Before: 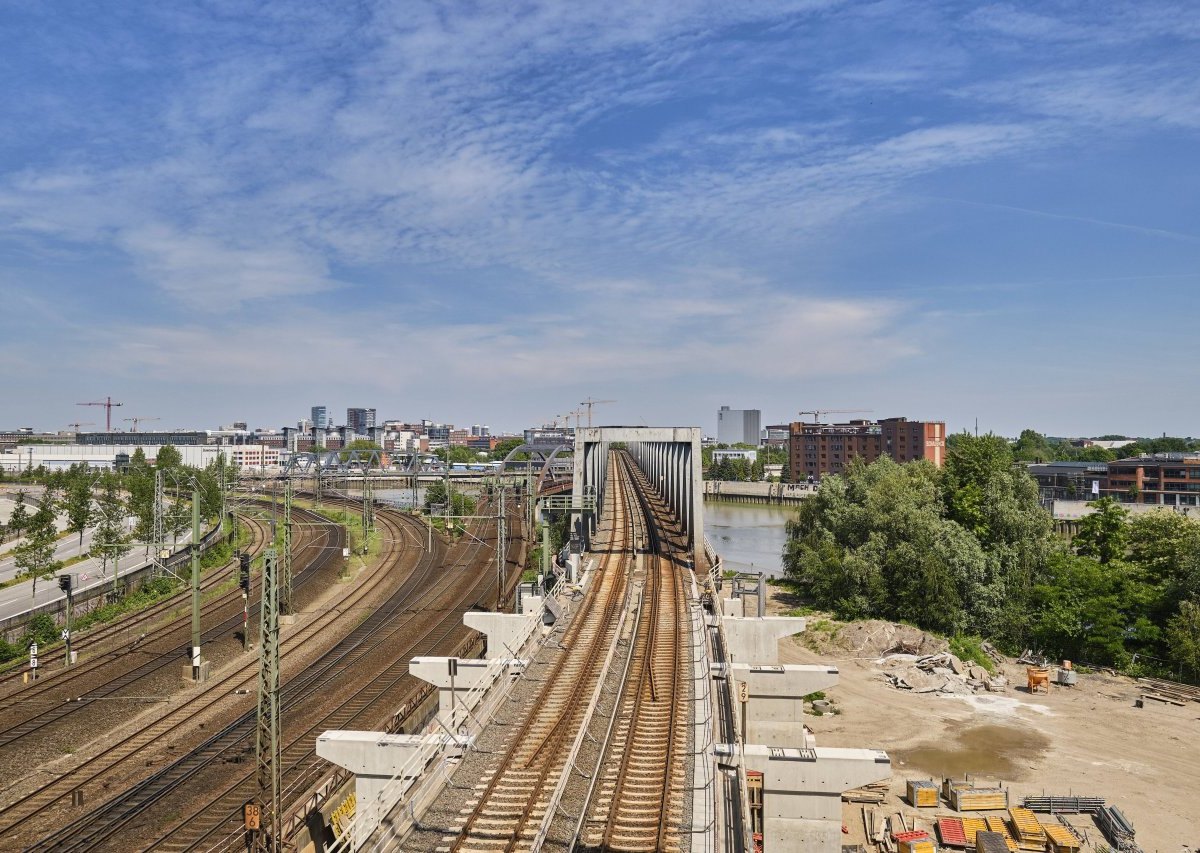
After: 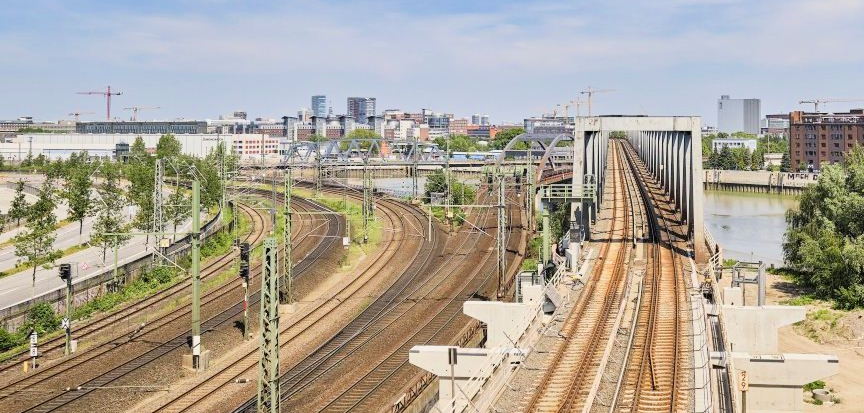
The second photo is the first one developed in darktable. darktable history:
filmic rgb: black relative exposure -7.65 EV, white relative exposure 4.56 EV, hardness 3.61, color science v6 (2022)
exposure: black level correction 0.001, exposure 1.05 EV, compensate exposure bias true, compensate highlight preservation false
crop: top 36.498%, right 27.964%, bottom 14.995%
